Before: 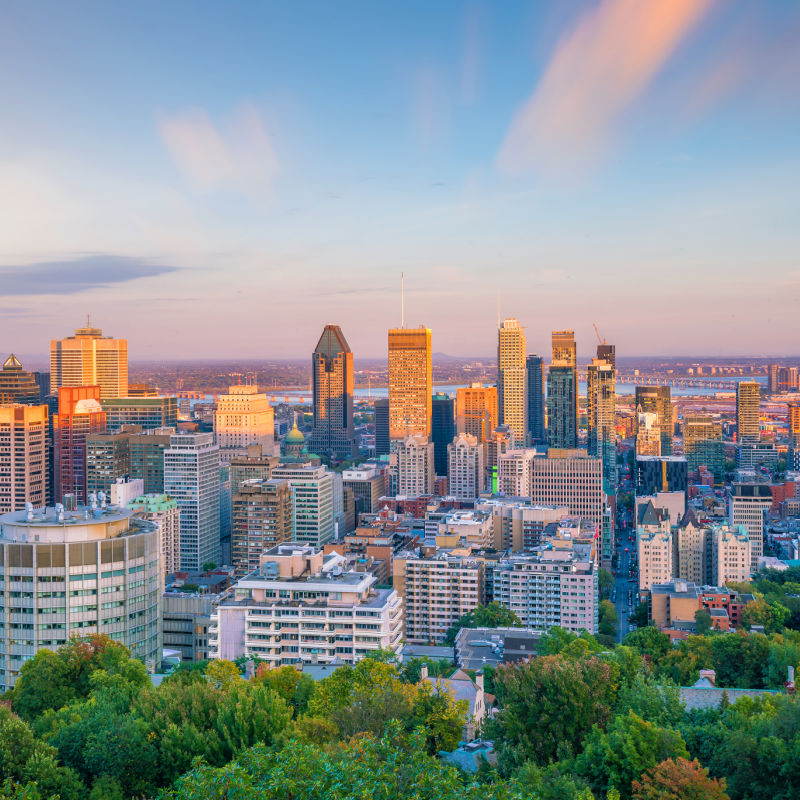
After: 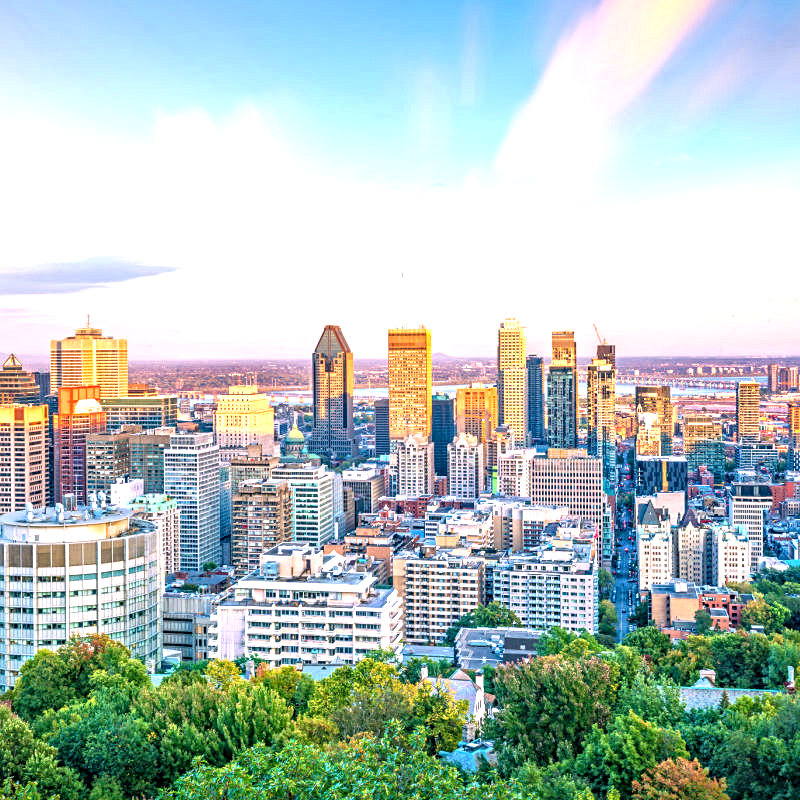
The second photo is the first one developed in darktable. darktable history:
local contrast: on, module defaults
contrast equalizer: y [[0.5, 0.501, 0.525, 0.597, 0.58, 0.514], [0.5 ×6], [0.5 ×6], [0 ×6], [0 ×6]]
exposure: black level correction 0.001, exposure 1.05 EV, compensate exposure bias true, compensate highlight preservation false
sharpen: amount 0.2
